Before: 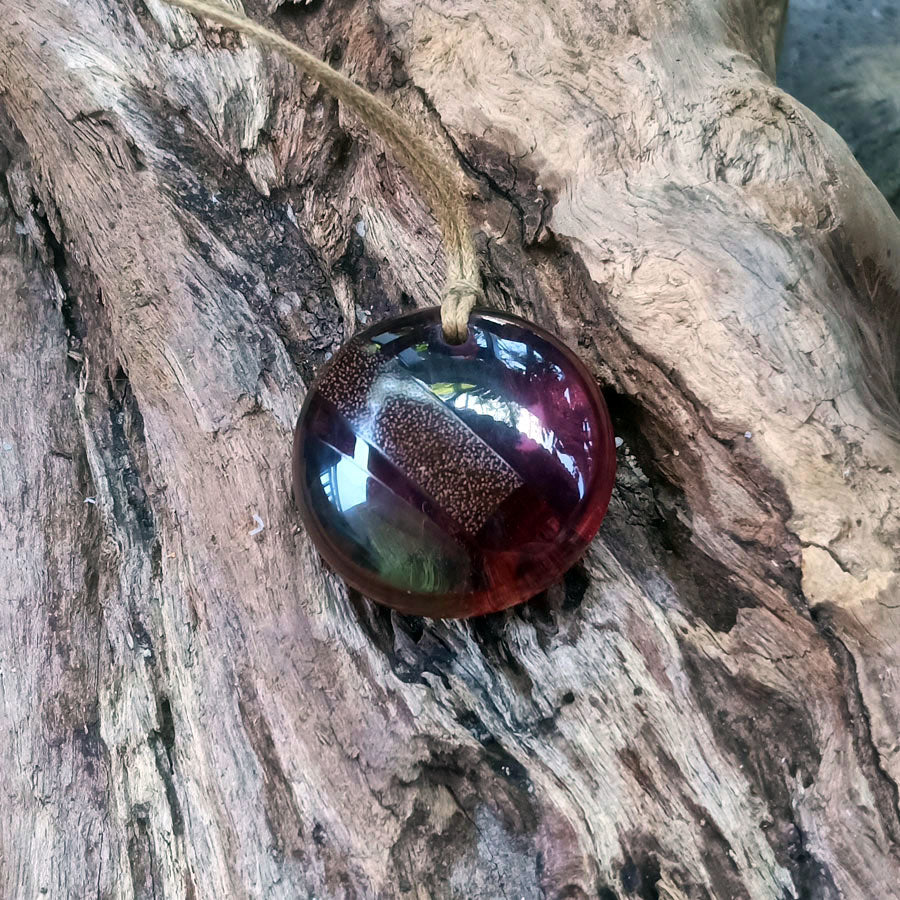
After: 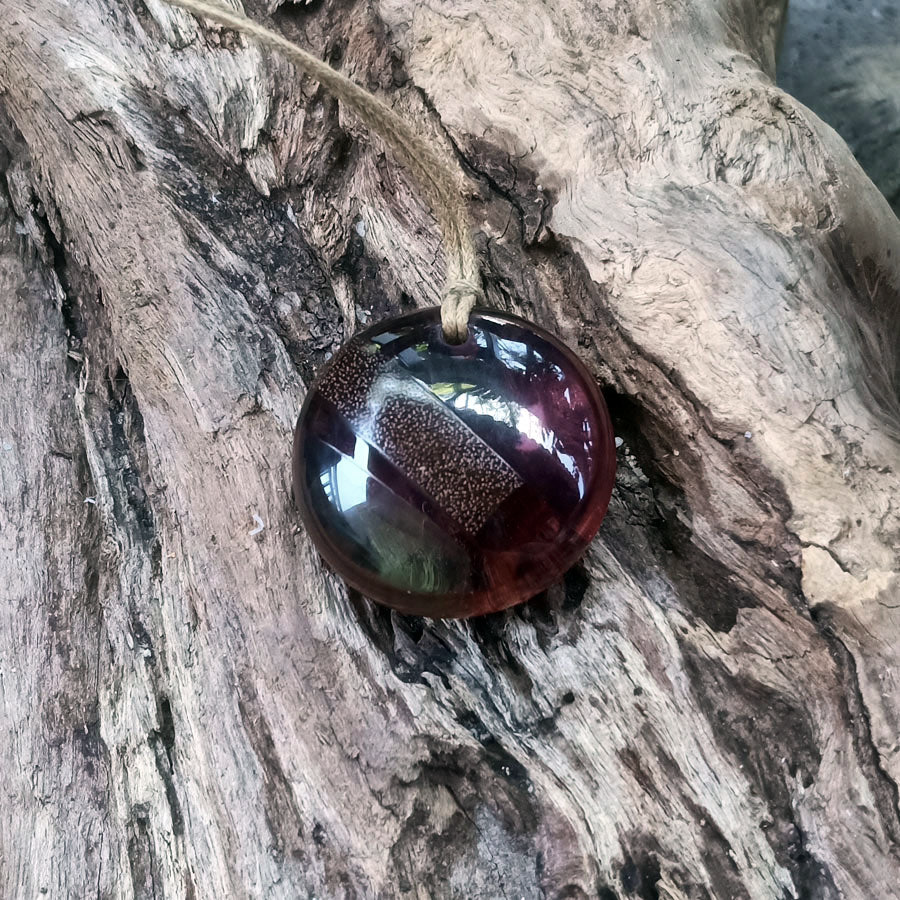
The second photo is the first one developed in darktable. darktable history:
exposure: compensate highlight preservation false
contrast brightness saturation: contrast 0.103, saturation -0.291
